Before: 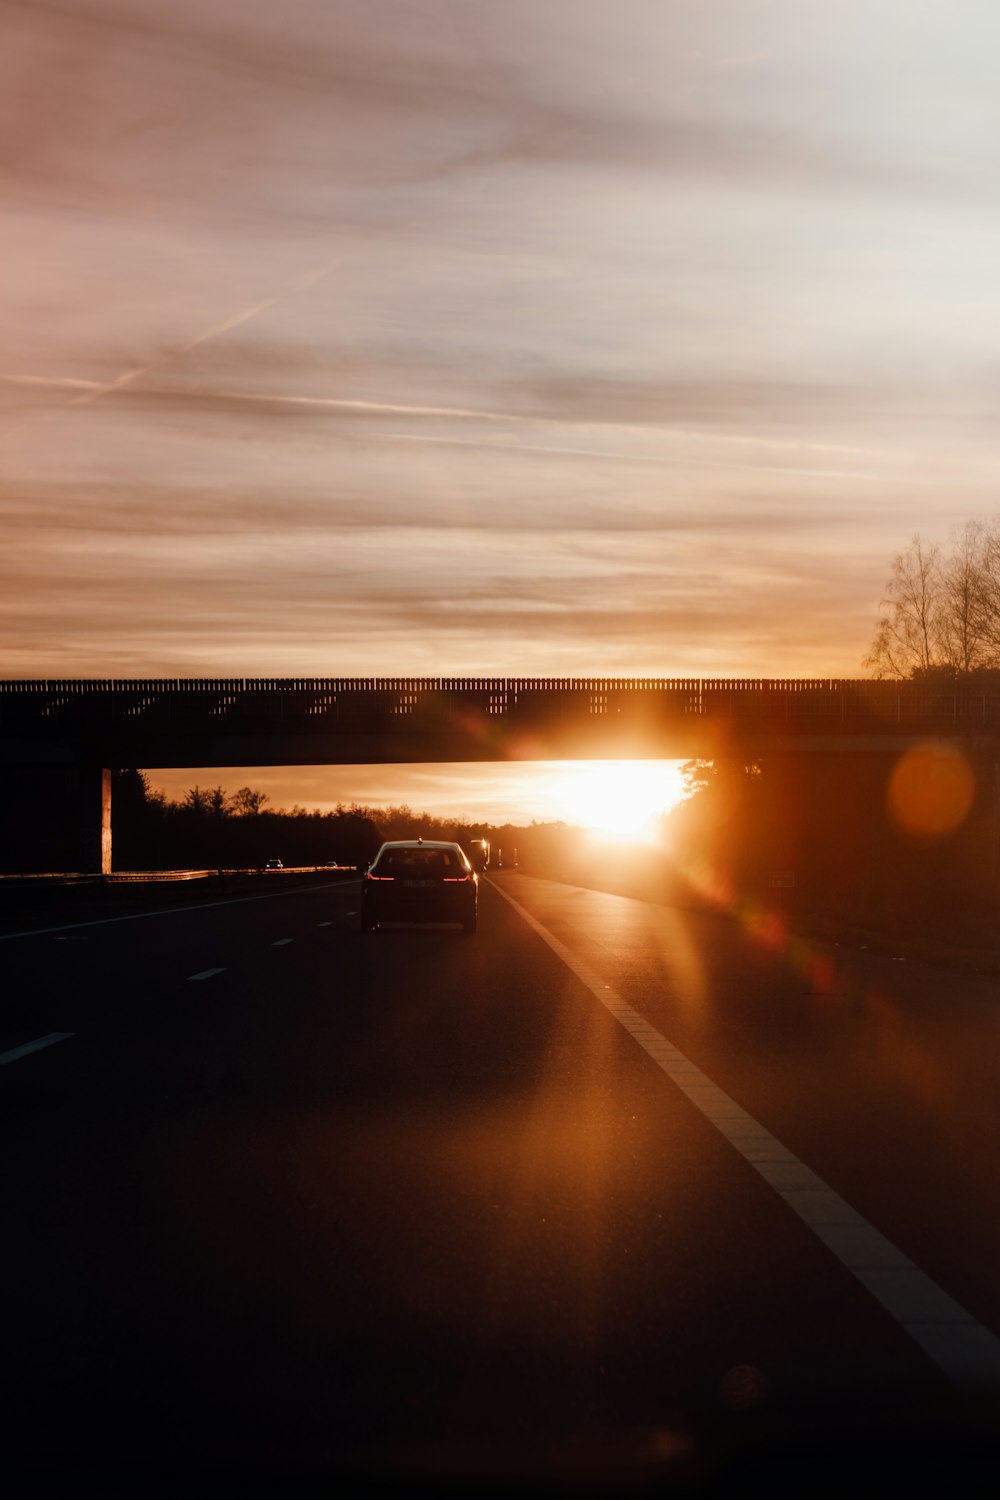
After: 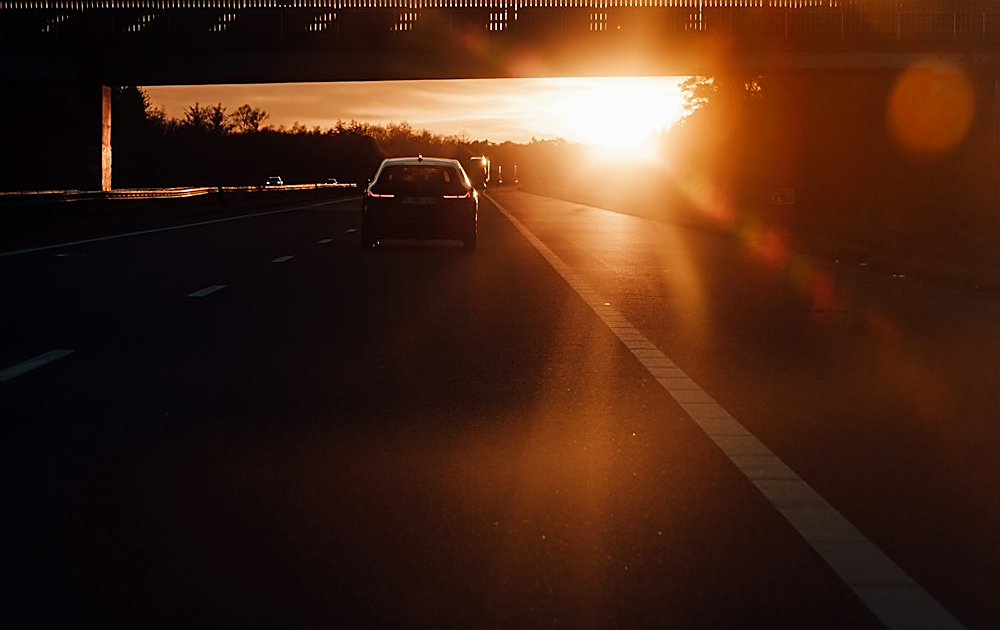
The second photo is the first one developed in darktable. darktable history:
sharpen: radius 1.4, amount 1.25, threshold 0.7
crop: top 45.551%, bottom 12.262%
